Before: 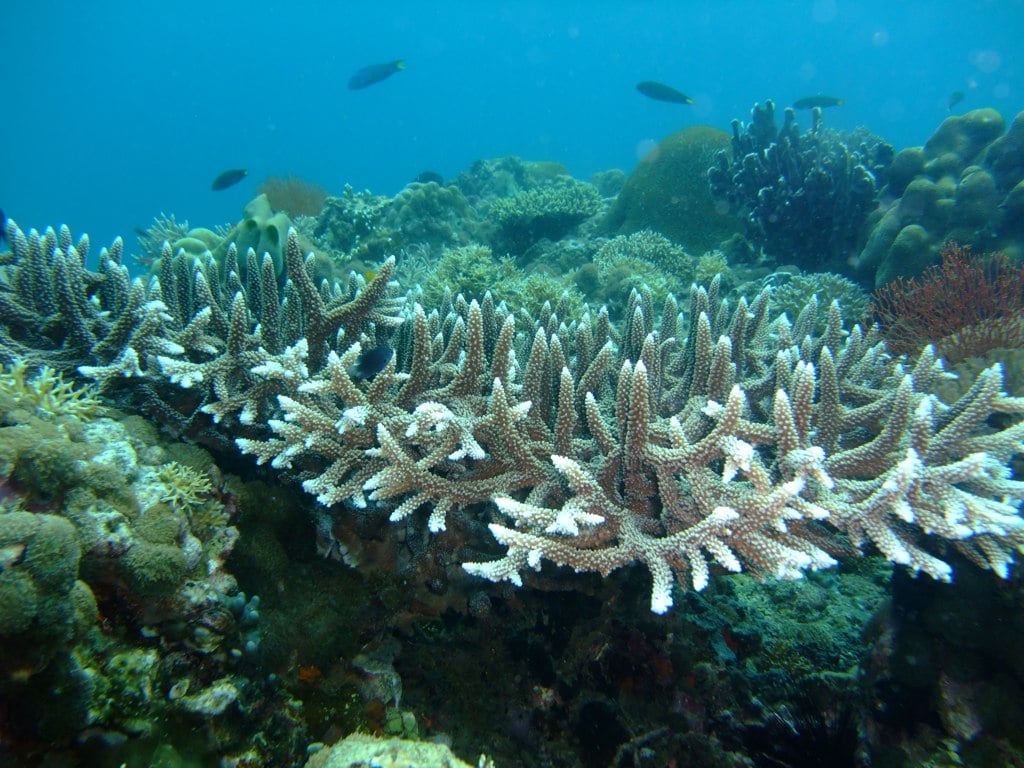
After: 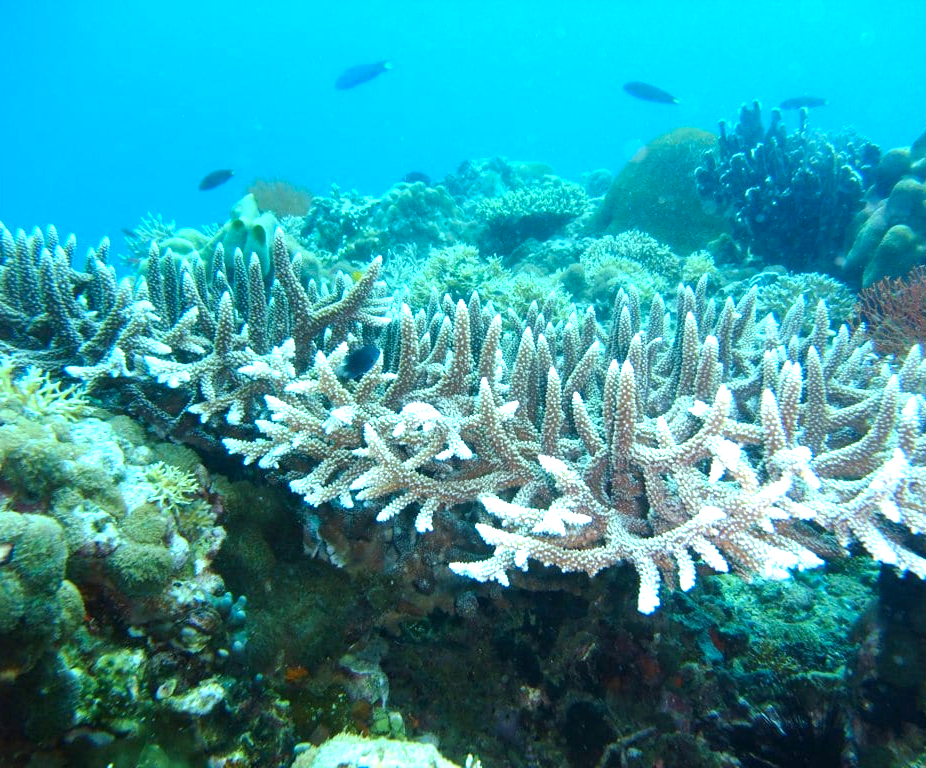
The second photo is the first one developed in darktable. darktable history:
crop and rotate: left 1.343%, right 8.214%
color calibration: illuminant custom, x 0.368, y 0.373, temperature 4348.8 K, gamut compression 0.987
exposure: black level correction 0, exposure 1.199 EV, compensate highlight preservation false
color zones: curves: ch0 [(0, 0.5) (0.143, 0.5) (0.286, 0.5) (0.429, 0.5) (0.571, 0.5) (0.714, 0.476) (0.857, 0.5) (1, 0.5)]; ch2 [(0, 0.5) (0.143, 0.5) (0.286, 0.5) (0.429, 0.5) (0.571, 0.5) (0.714, 0.487) (0.857, 0.5) (1, 0.5)]
